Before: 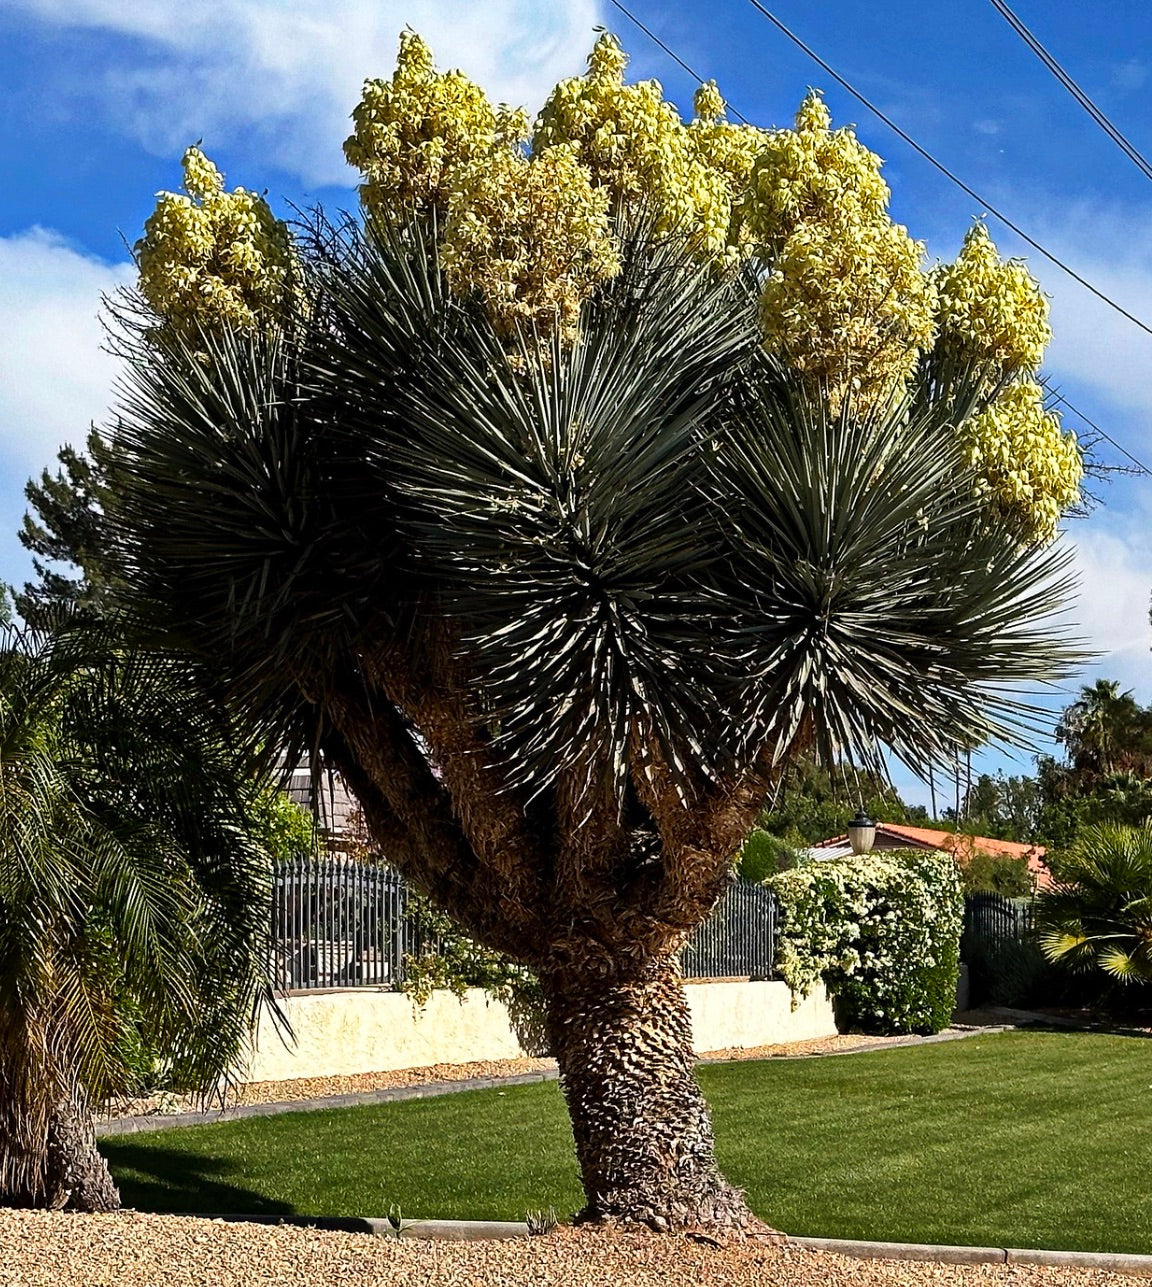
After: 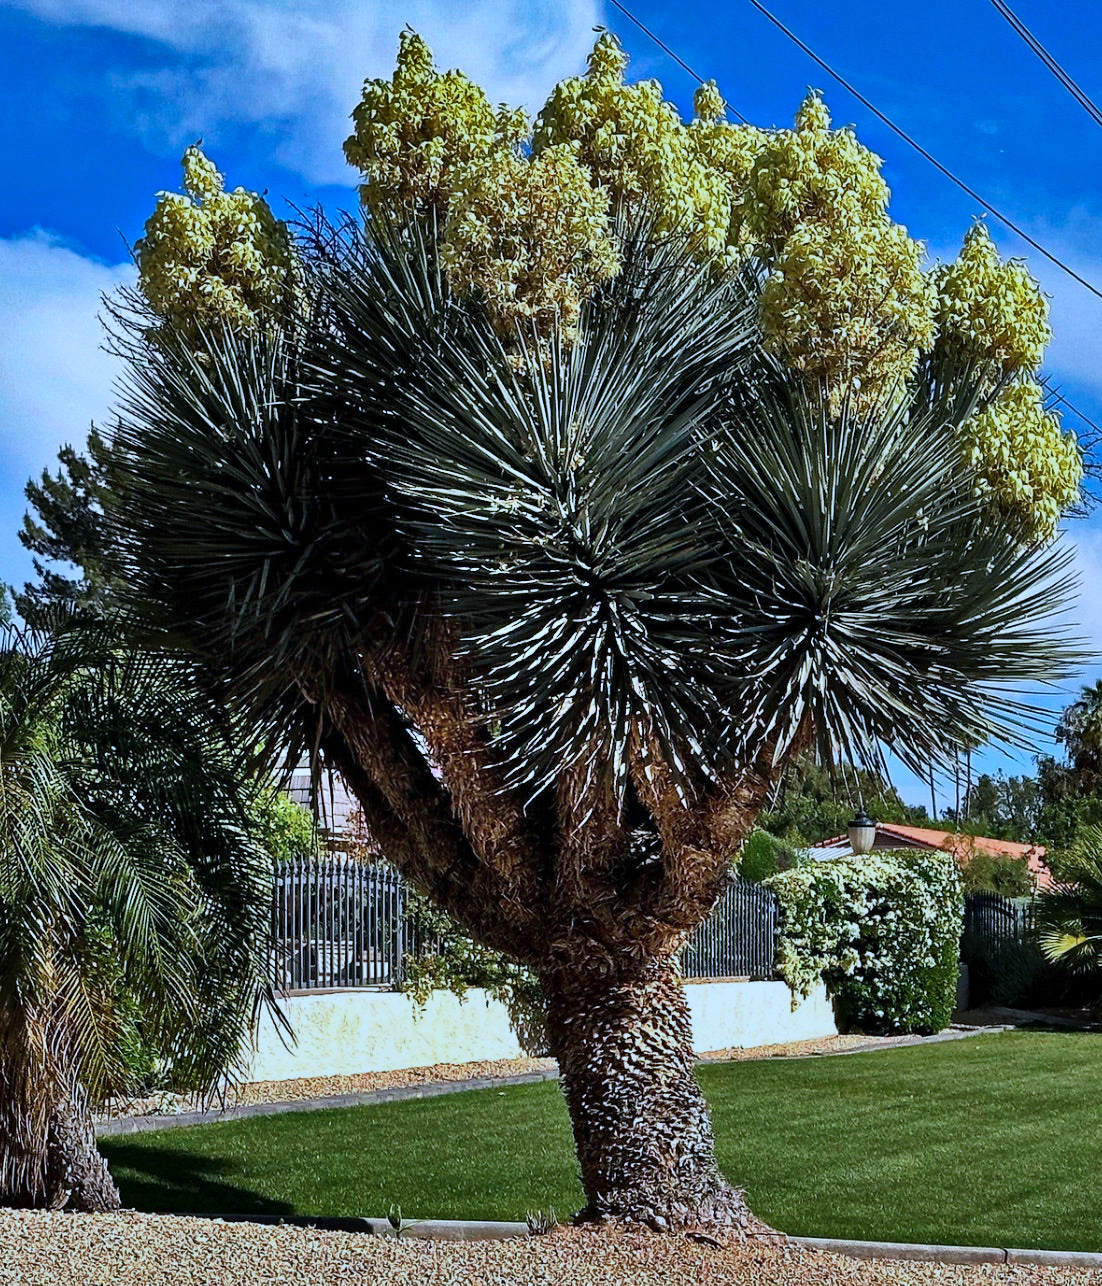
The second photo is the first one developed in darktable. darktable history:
color calibration: illuminant custom, x 0.388, y 0.387, temperature 3832.14 K
crop: right 4.34%, bottom 0.047%
shadows and highlights: shadows 79.38, white point adjustment -8.99, highlights -61.23, soften with gaussian
